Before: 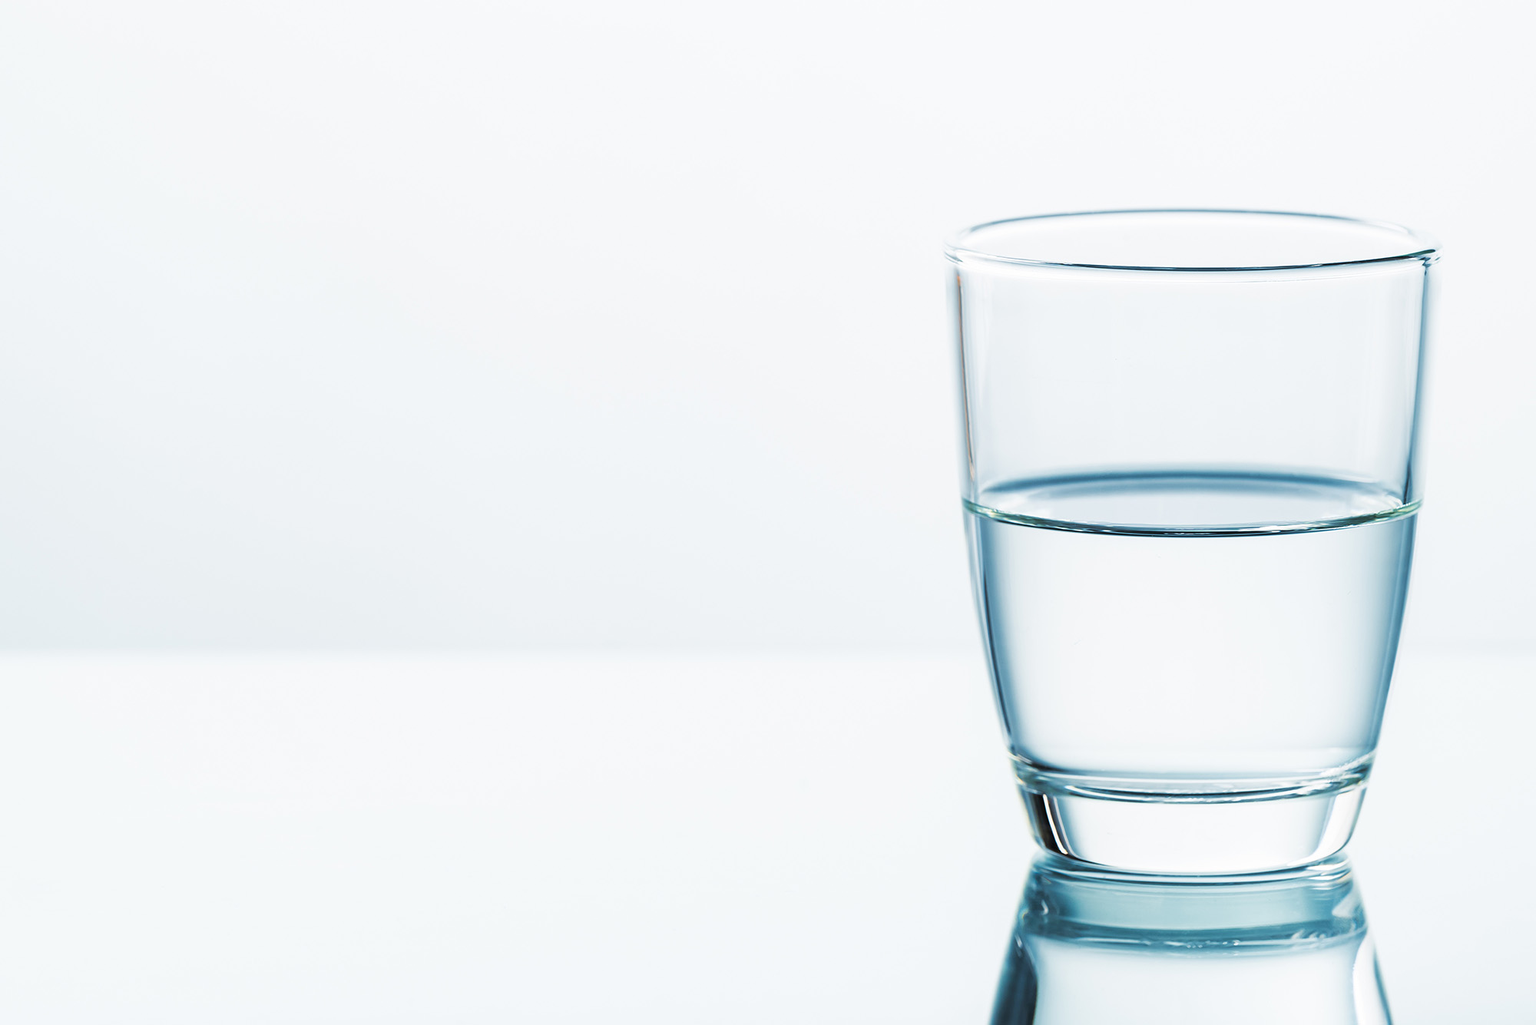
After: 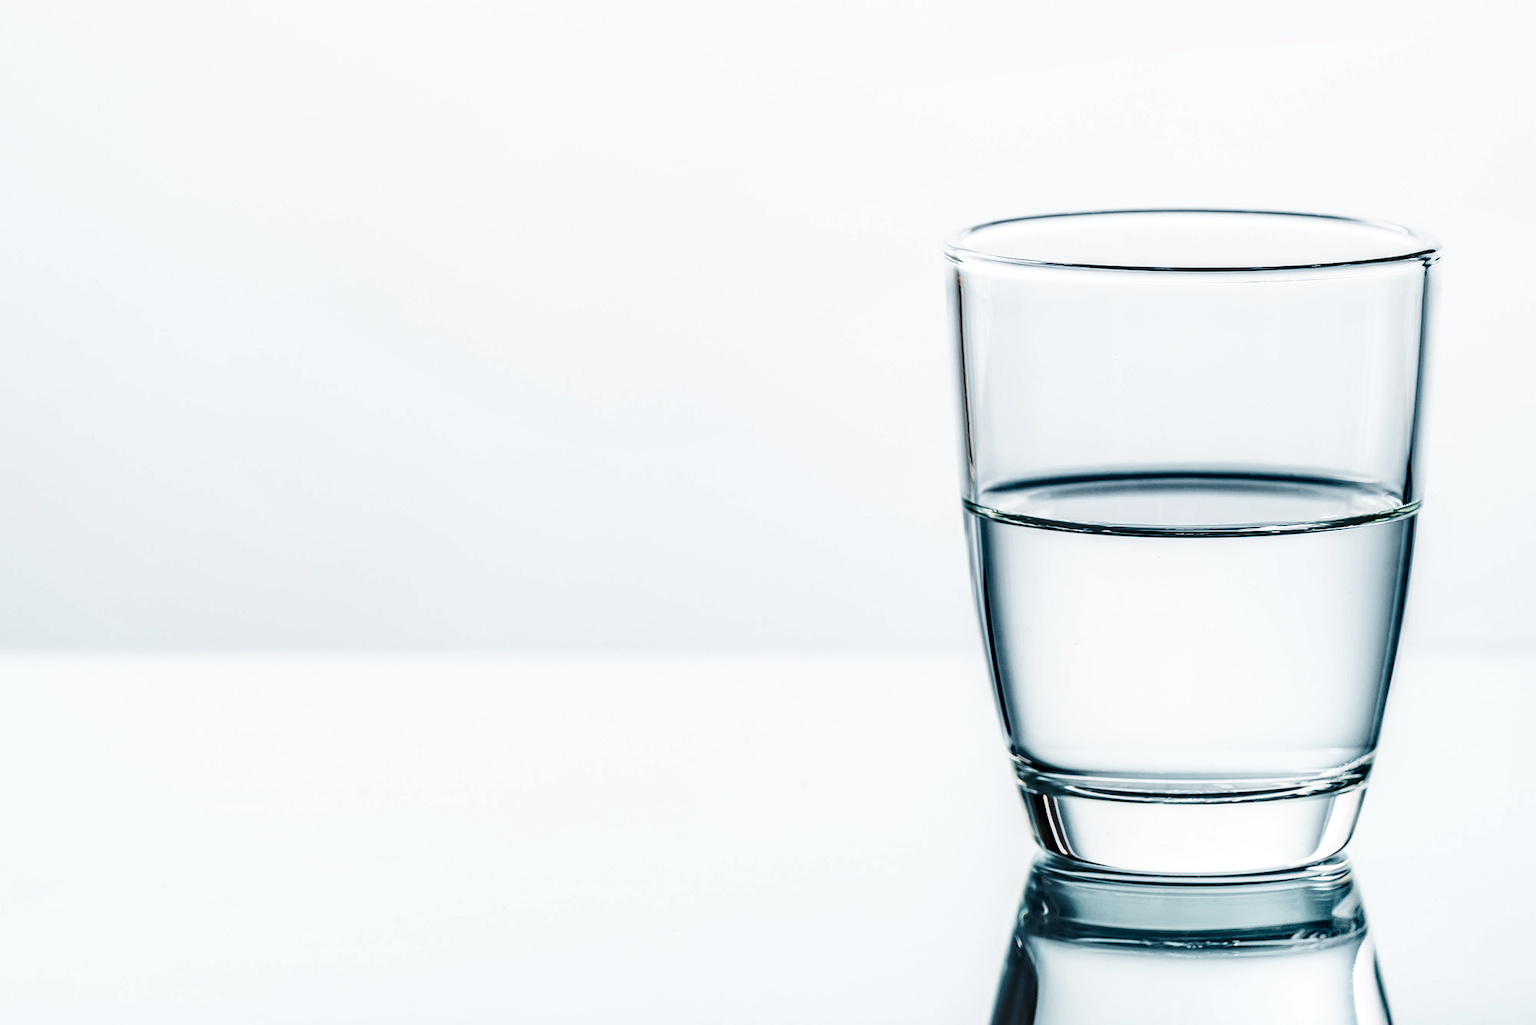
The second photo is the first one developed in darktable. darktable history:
contrast brightness saturation: contrast 0.245, saturation -0.317
shadows and highlights: shadows 5.96, soften with gaussian
local contrast: detail 150%
